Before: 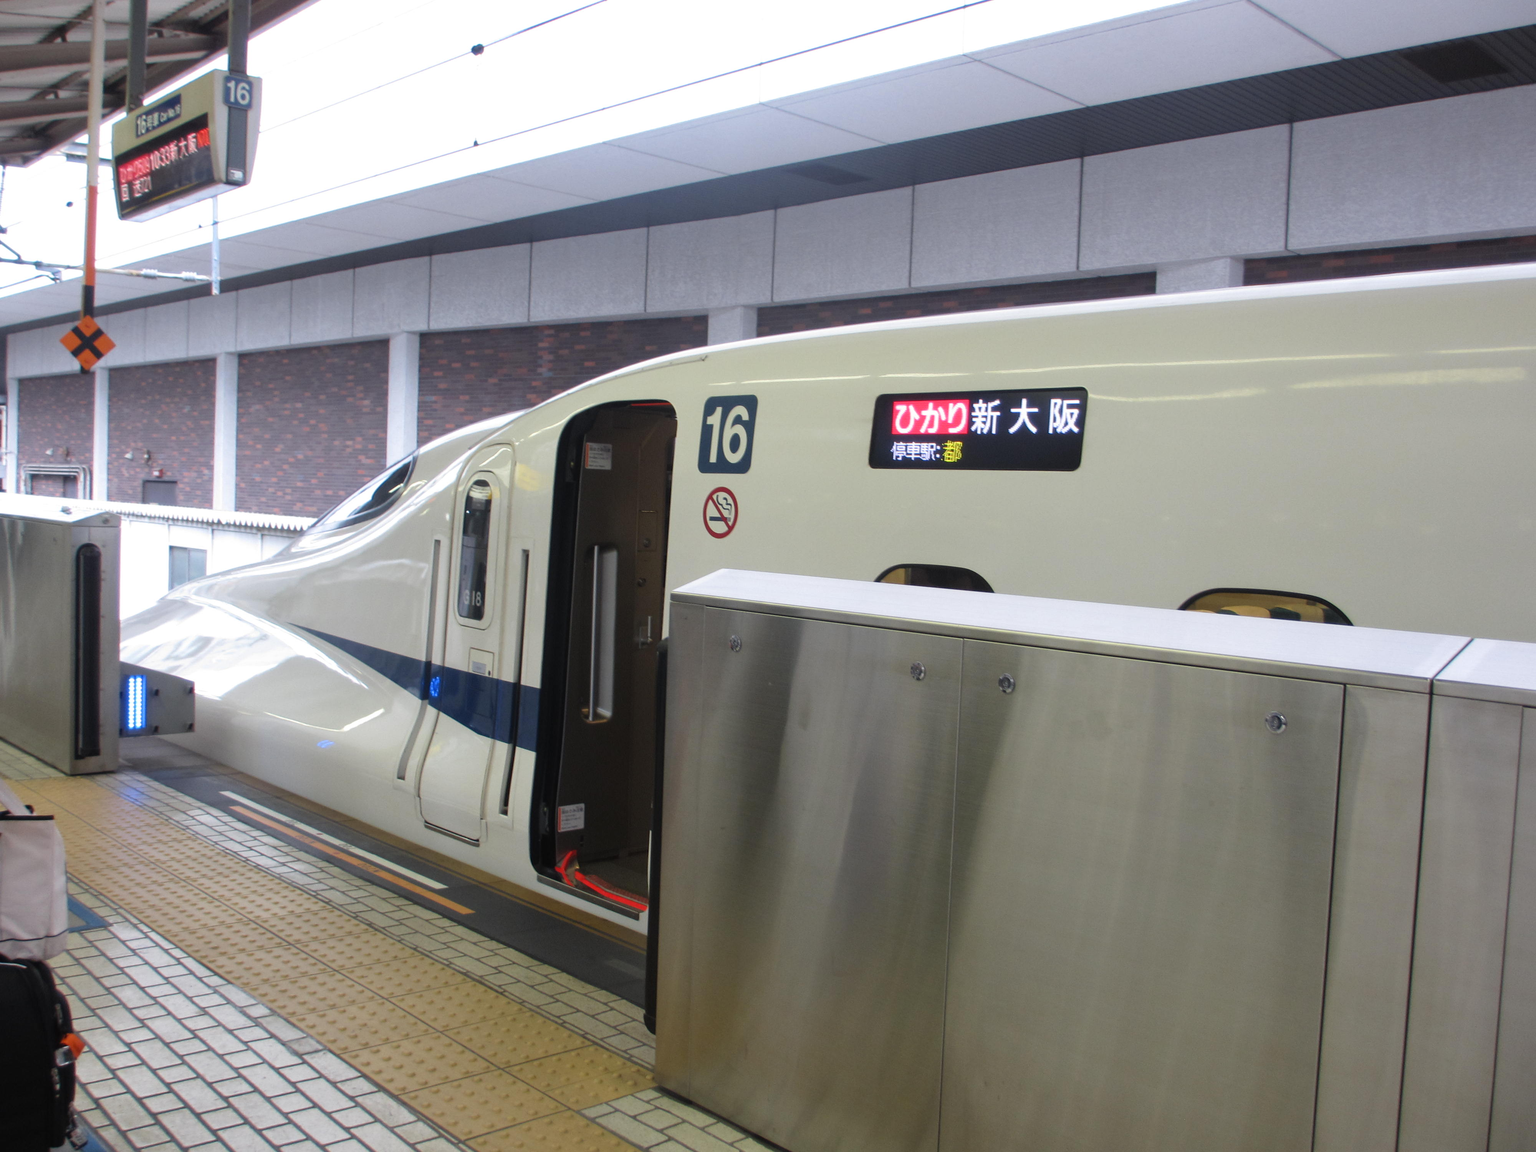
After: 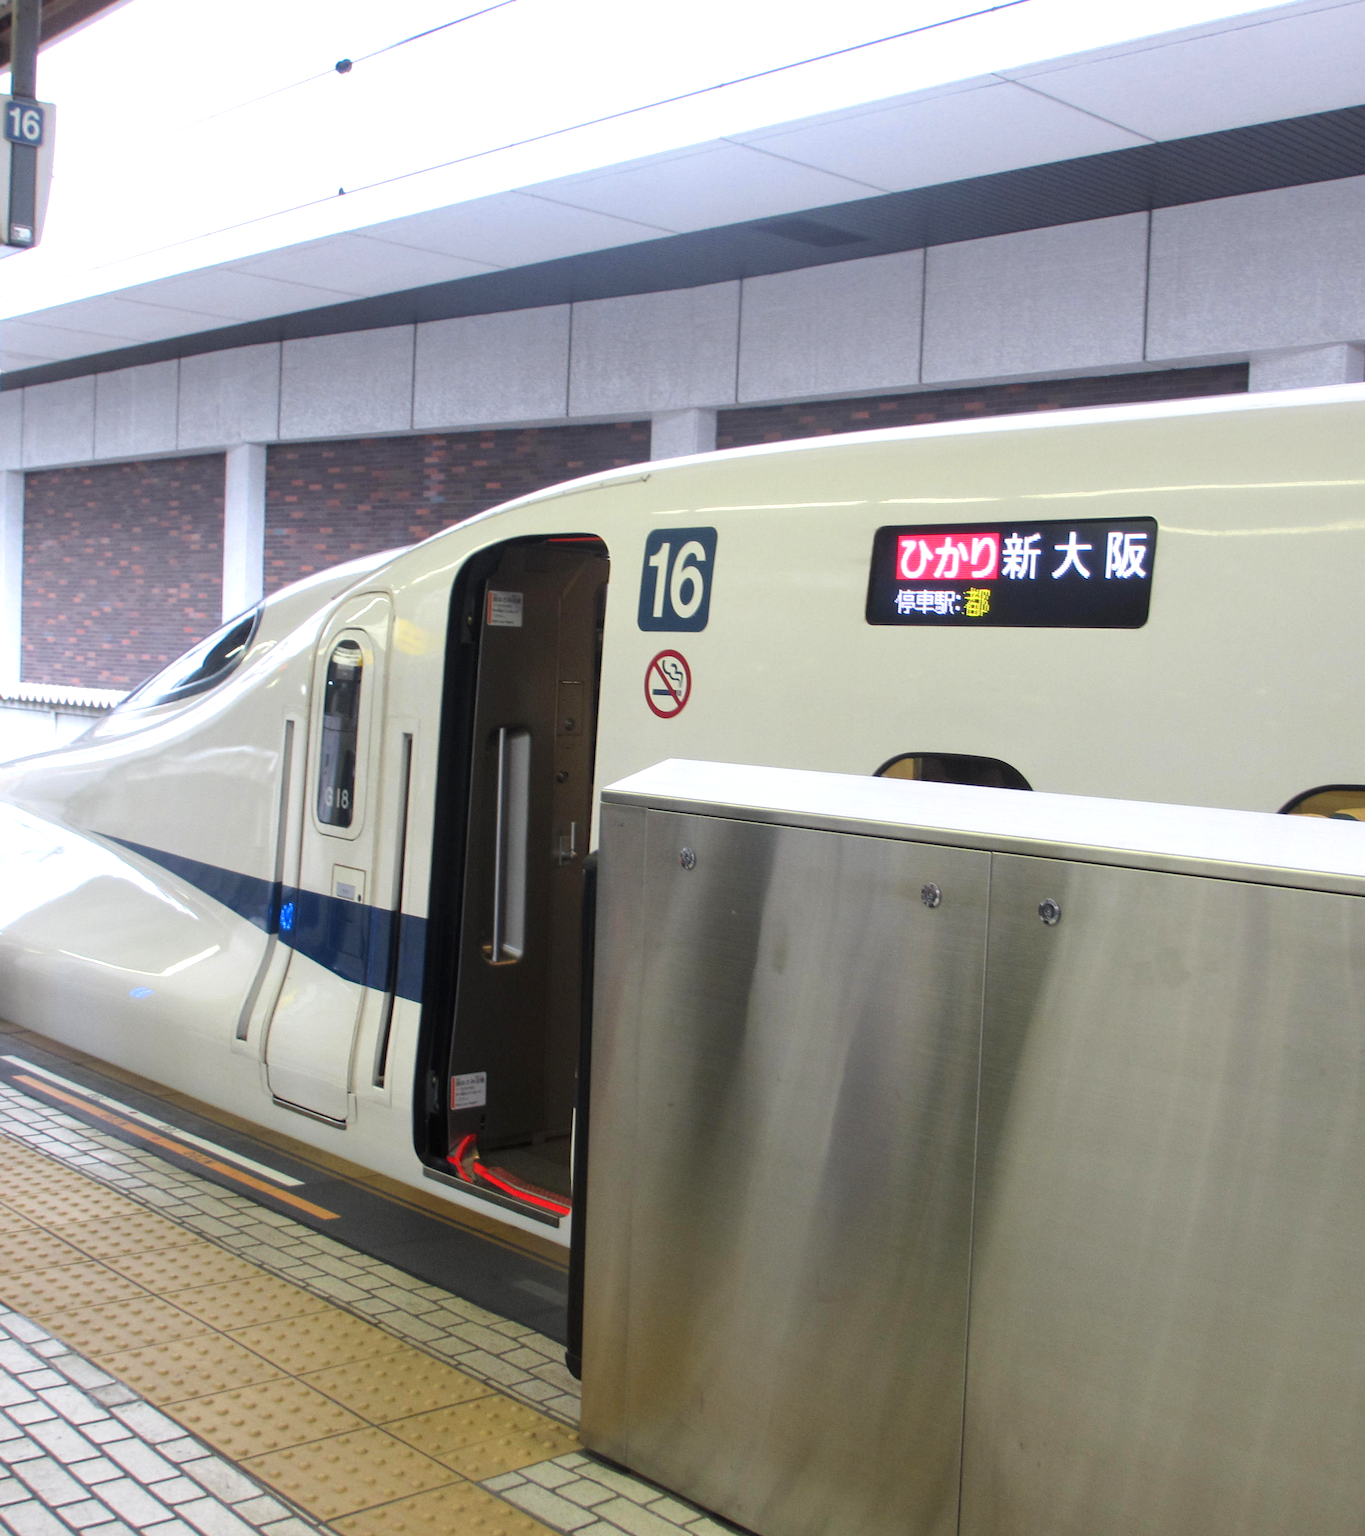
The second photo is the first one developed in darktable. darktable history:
contrast brightness saturation: contrast 0.101, brightness 0.04, saturation 0.089
local contrast: highlights 105%, shadows 100%, detail 119%, midtone range 0.2
crop and rotate: left 14.35%, right 18.978%
exposure: exposure 0.229 EV, compensate highlight preservation false
